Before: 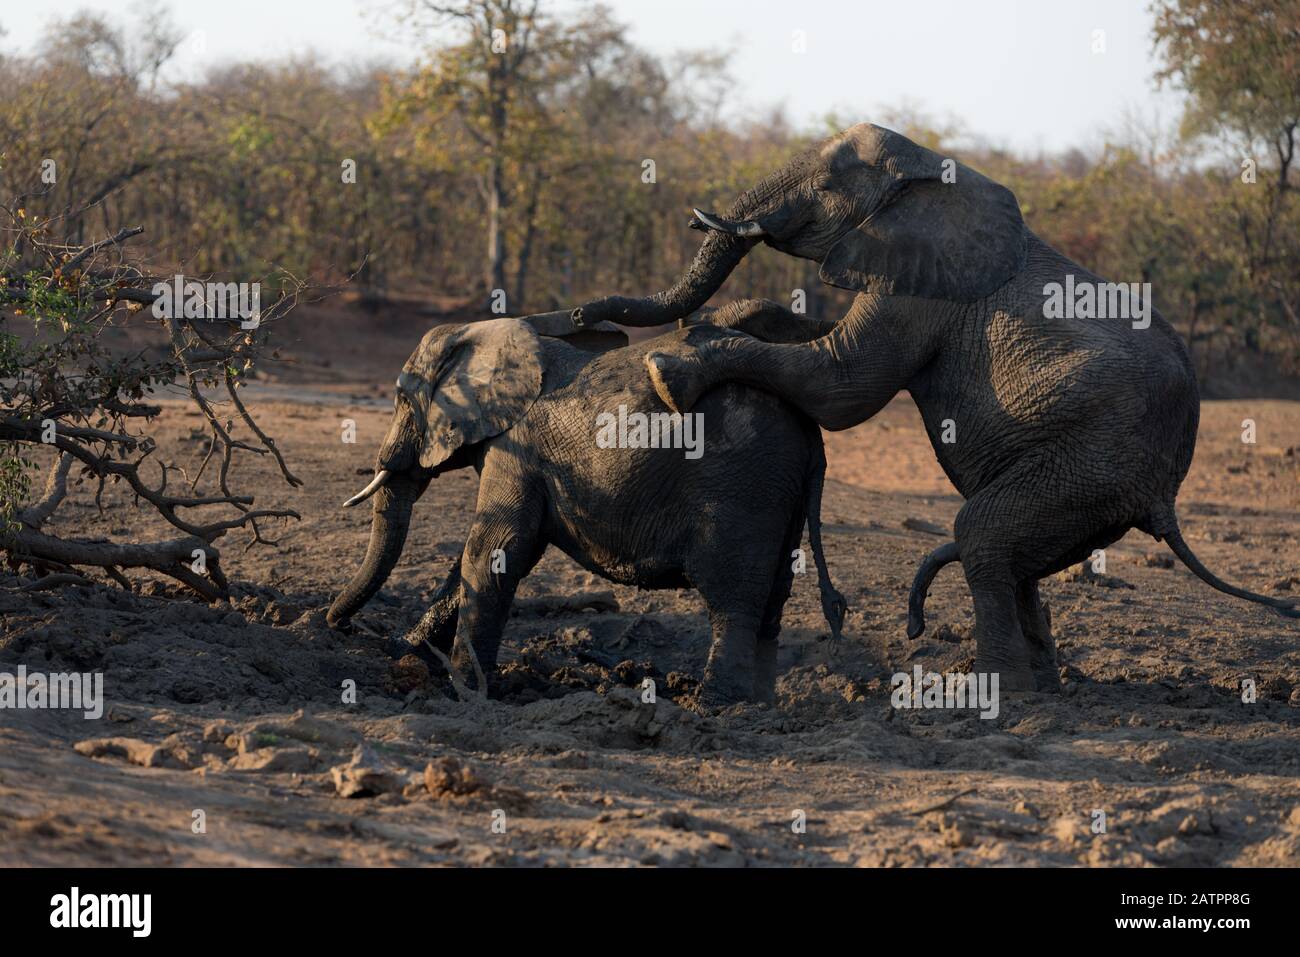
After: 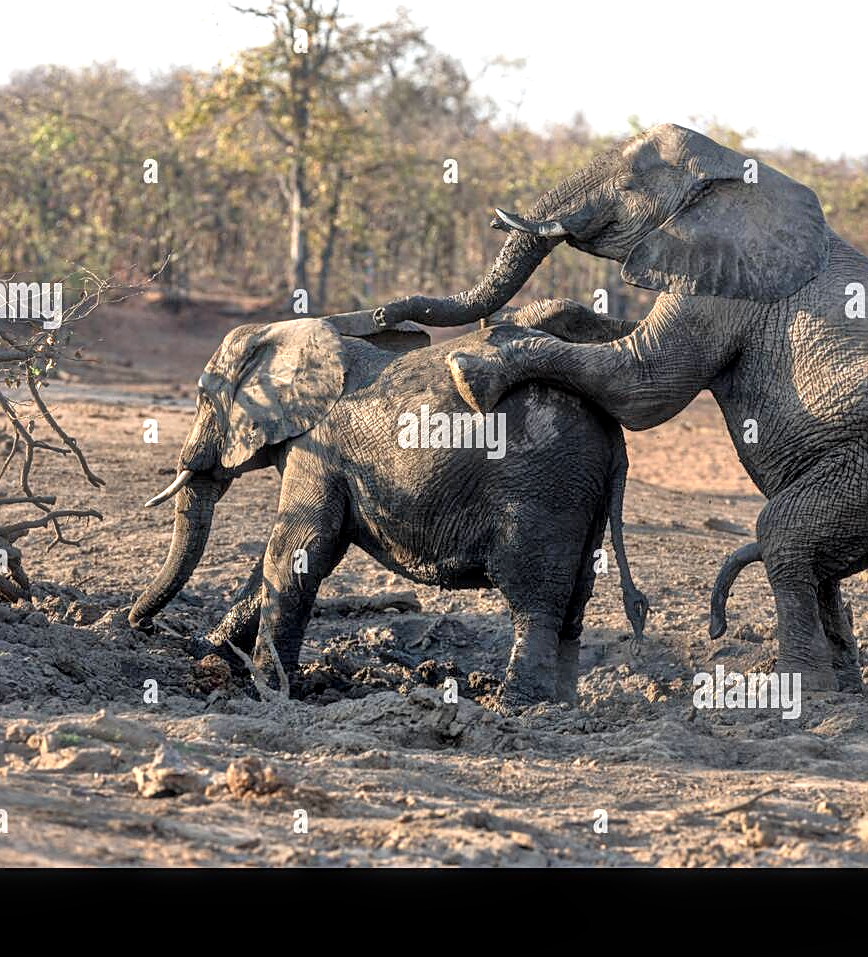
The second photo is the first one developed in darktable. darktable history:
exposure: exposure 0.741 EV, compensate exposure bias true, compensate highlight preservation false
crop and rotate: left 15.295%, right 17.885%
local contrast: on, module defaults
haze removal: strength -0.053, compatibility mode true, adaptive false
contrast brightness saturation: contrast 0.113, saturation -0.167
sharpen: on, module defaults
color calibration: gray › normalize channels true, illuminant same as pipeline (D50), adaptation XYZ, x 0.347, y 0.359, temperature 5018.99 K, gamut compression 0.004
tone equalizer: -7 EV 0.157 EV, -6 EV 0.589 EV, -5 EV 1.13 EV, -4 EV 1.31 EV, -3 EV 1.18 EV, -2 EV 0.6 EV, -1 EV 0.16 EV
